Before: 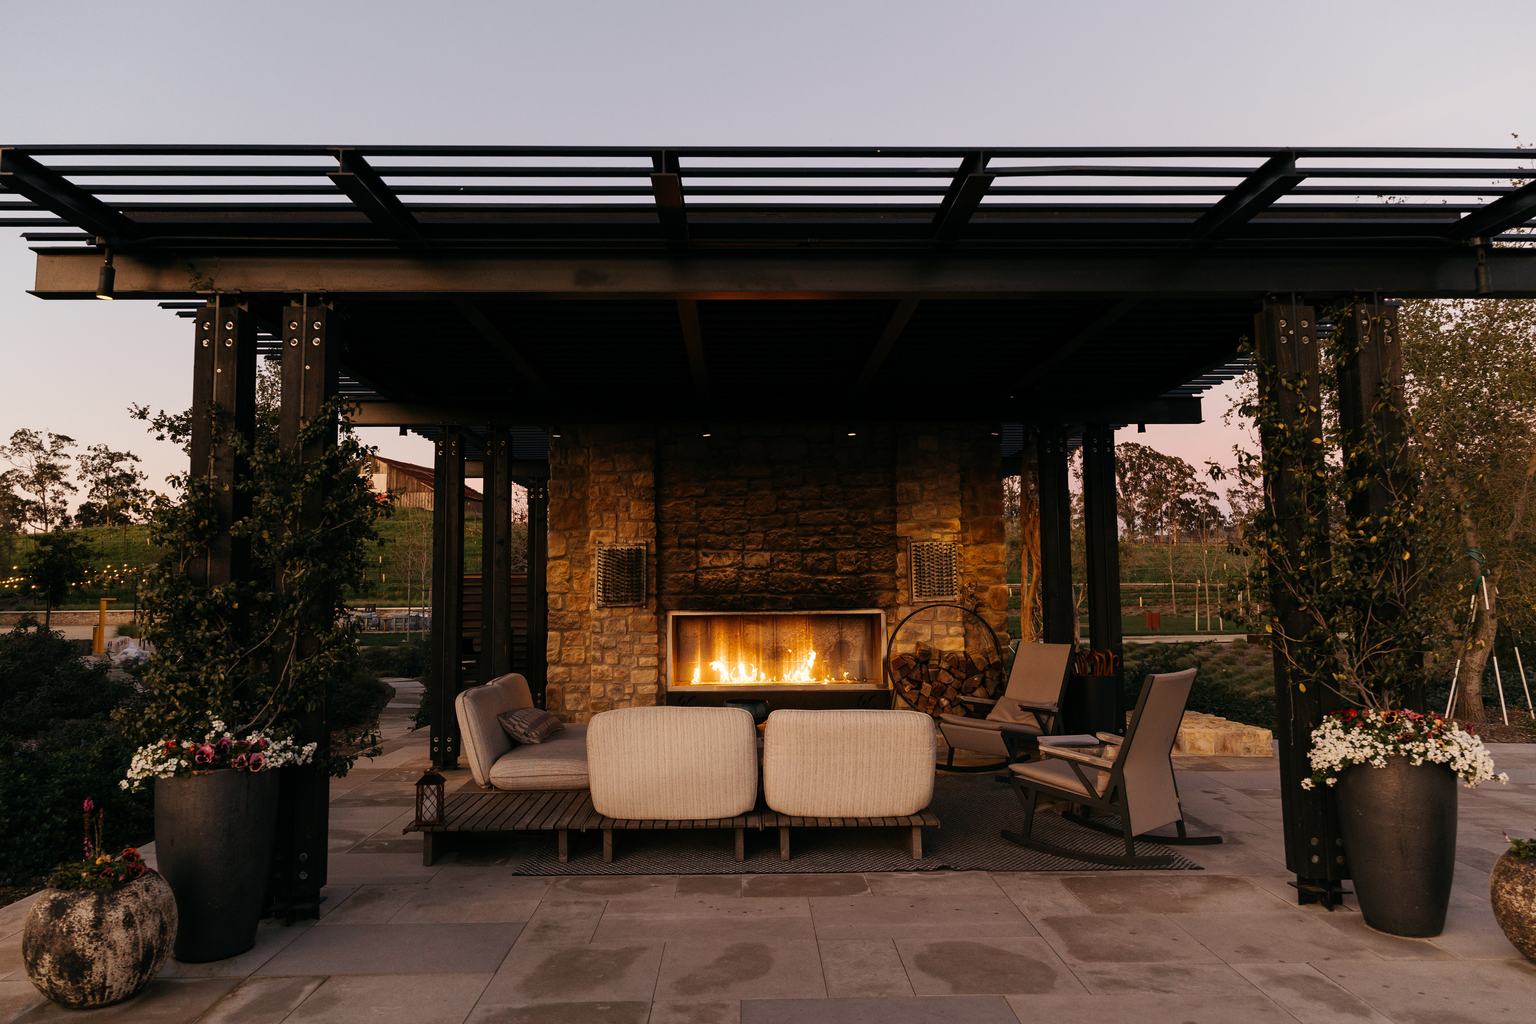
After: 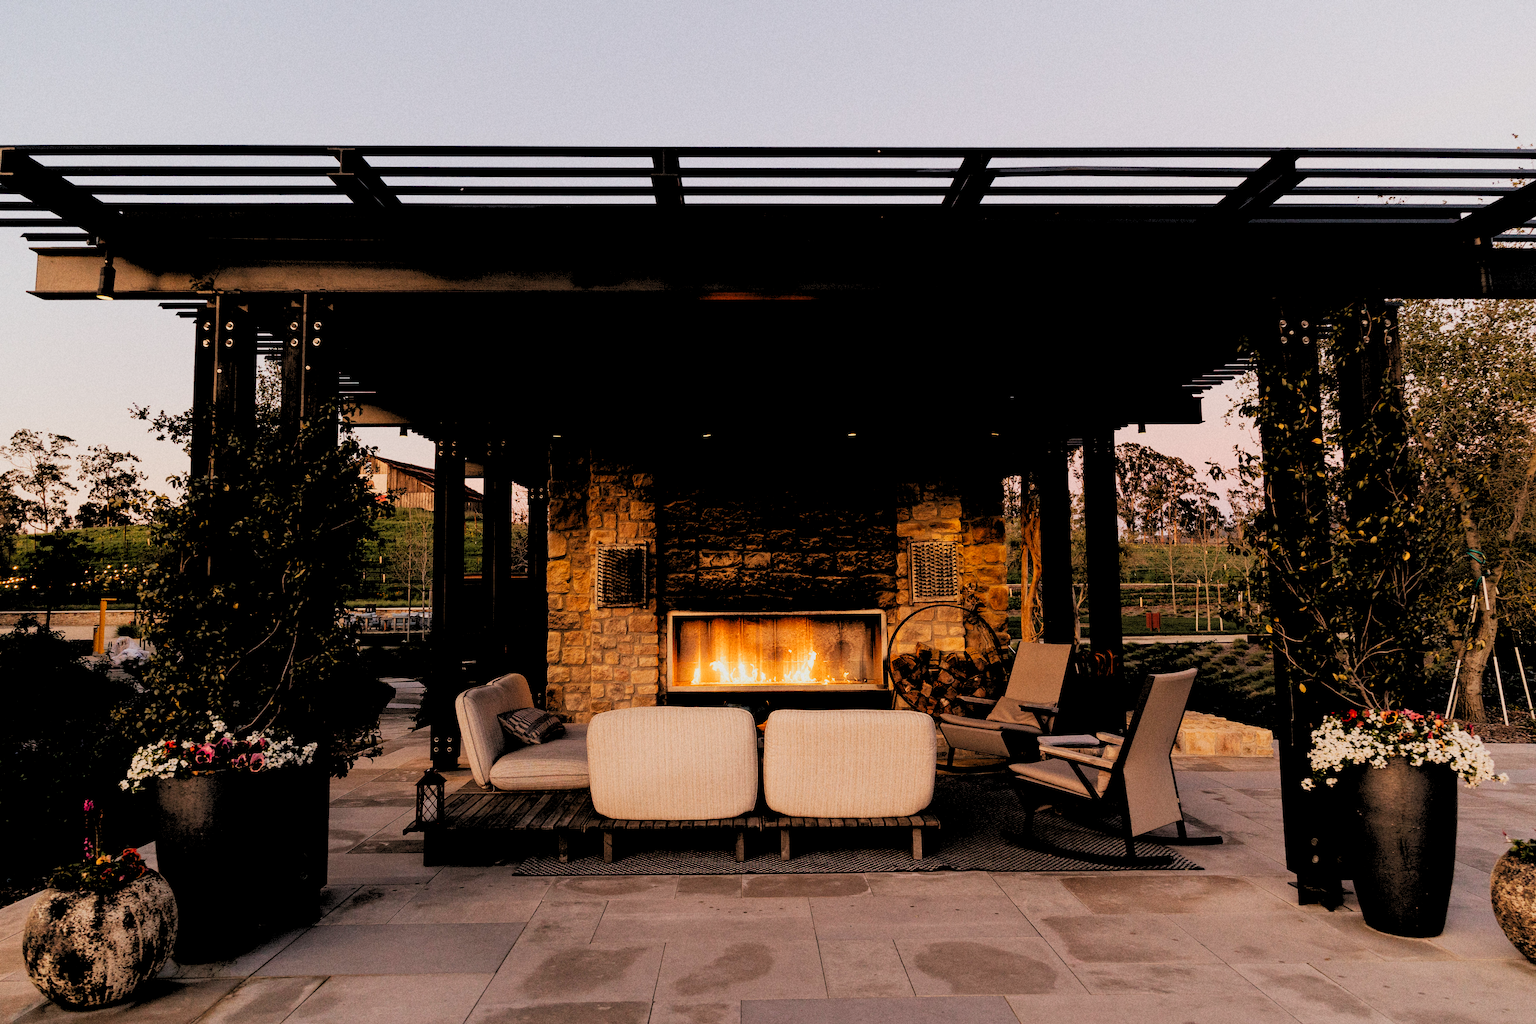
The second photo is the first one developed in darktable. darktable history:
filmic rgb: black relative exposure -7.65 EV, white relative exposure 4.56 EV, hardness 3.61, contrast 1.05
levels: levels [0.093, 0.434, 0.988]
grain: on, module defaults
